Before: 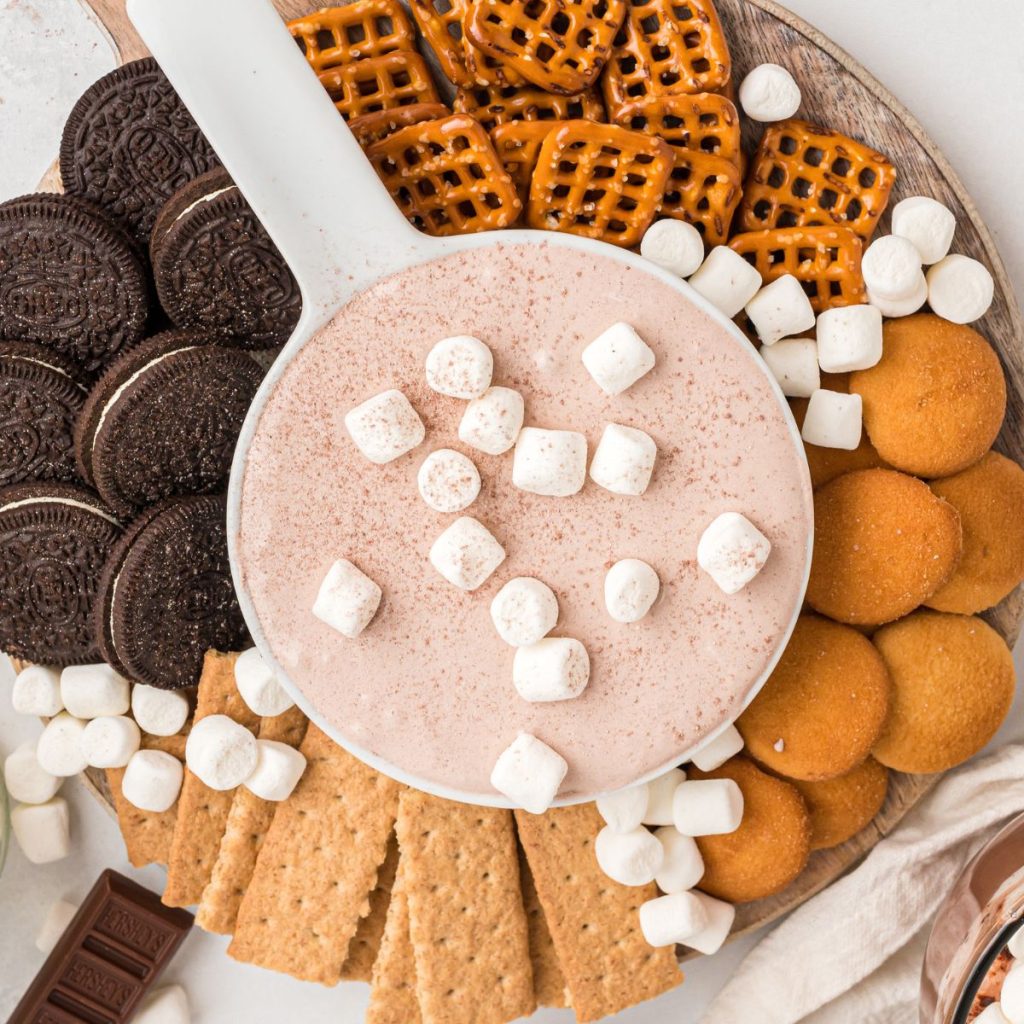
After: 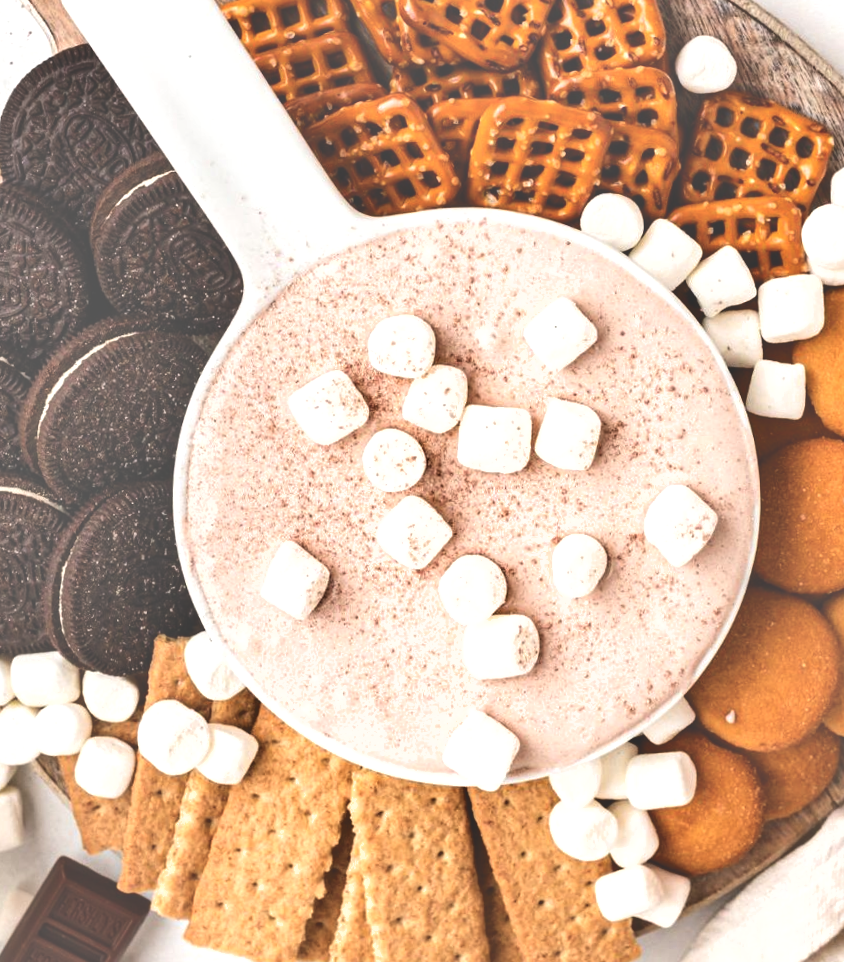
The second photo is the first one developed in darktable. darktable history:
crop and rotate: angle 1.39°, left 4.253%, top 1.062%, right 11.35%, bottom 2.648%
shadows and highlights: low approximation 0.01, soften with gaussian
exposure: black level correction -0.072, exposure 0.5 EV, compensate exposure bias true, compensate highlight preservation false
